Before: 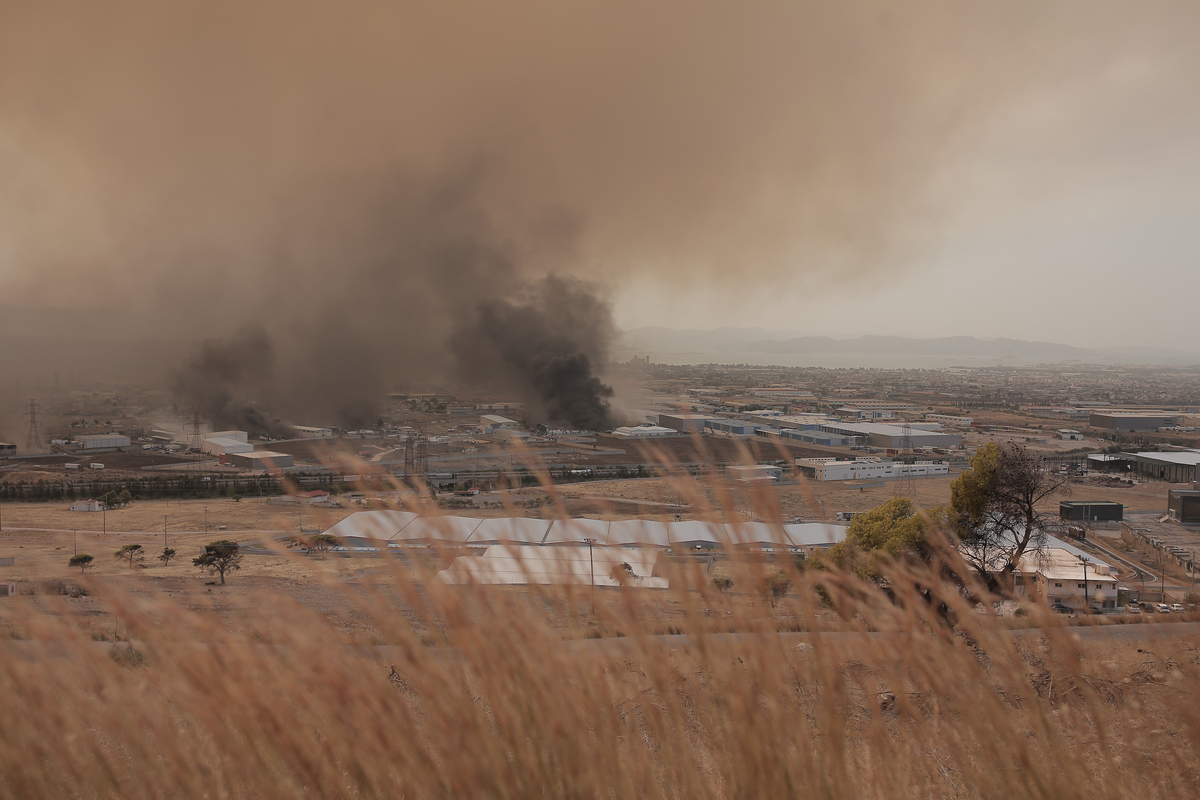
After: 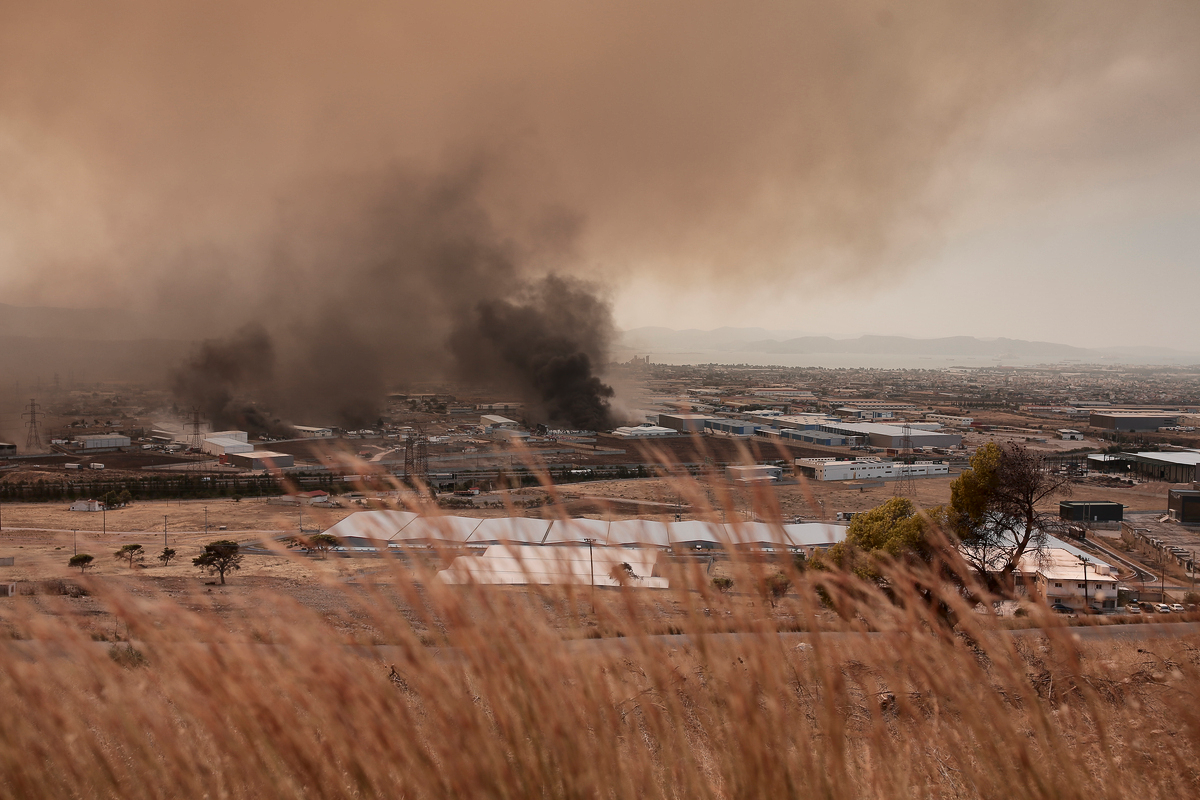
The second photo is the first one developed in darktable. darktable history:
contrast brightness saturation: contrast 0.28
shadows and highlights: radius 108.52, shadows 40.68, highlights -72.88, low approximation 0.01, soften with gaussian
